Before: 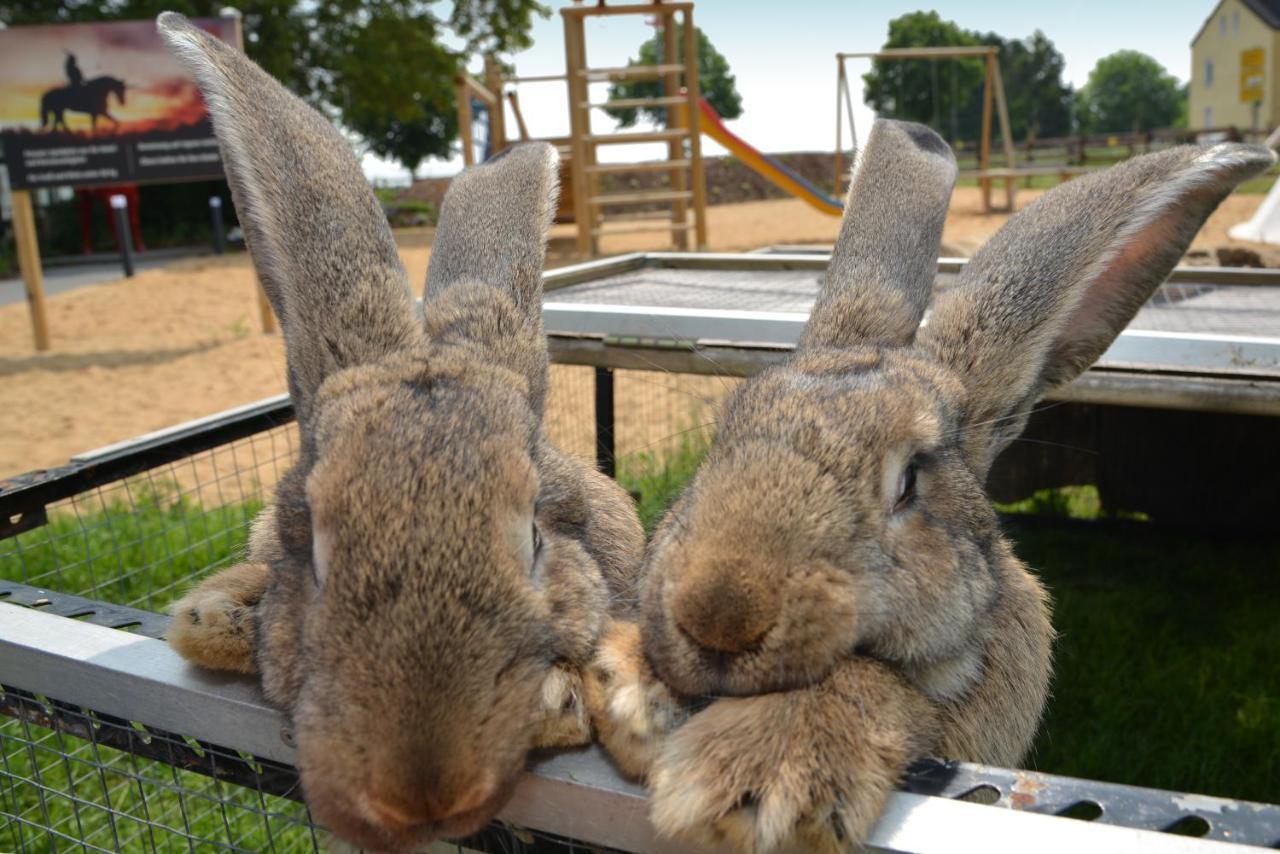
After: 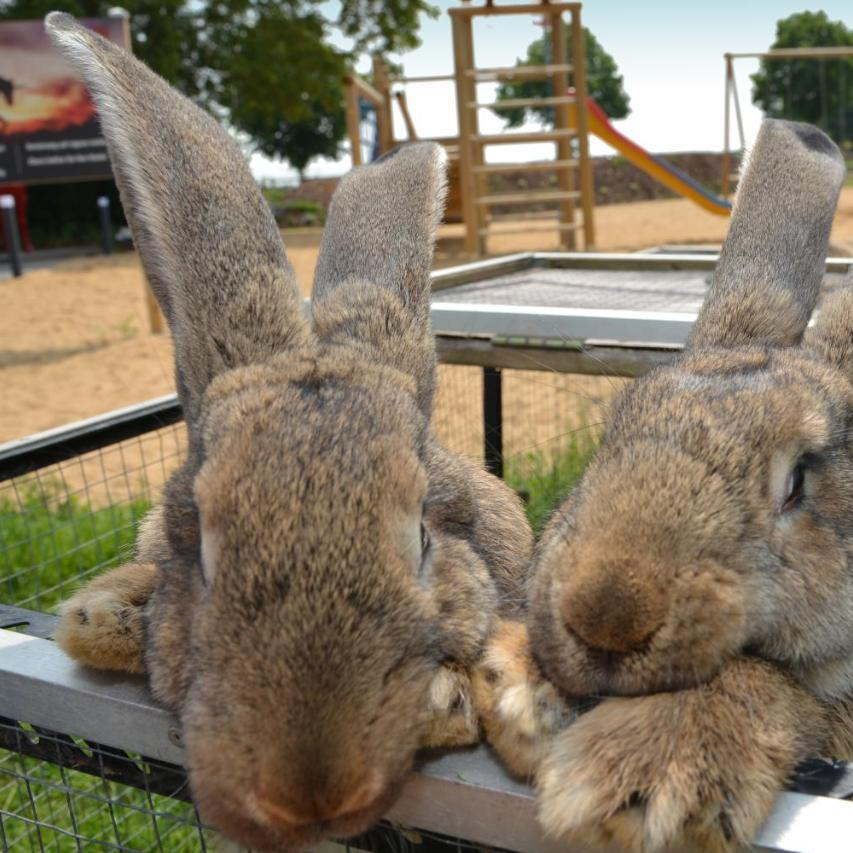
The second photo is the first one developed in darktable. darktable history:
crop and rotate: left 8.786%, right 24.548%
